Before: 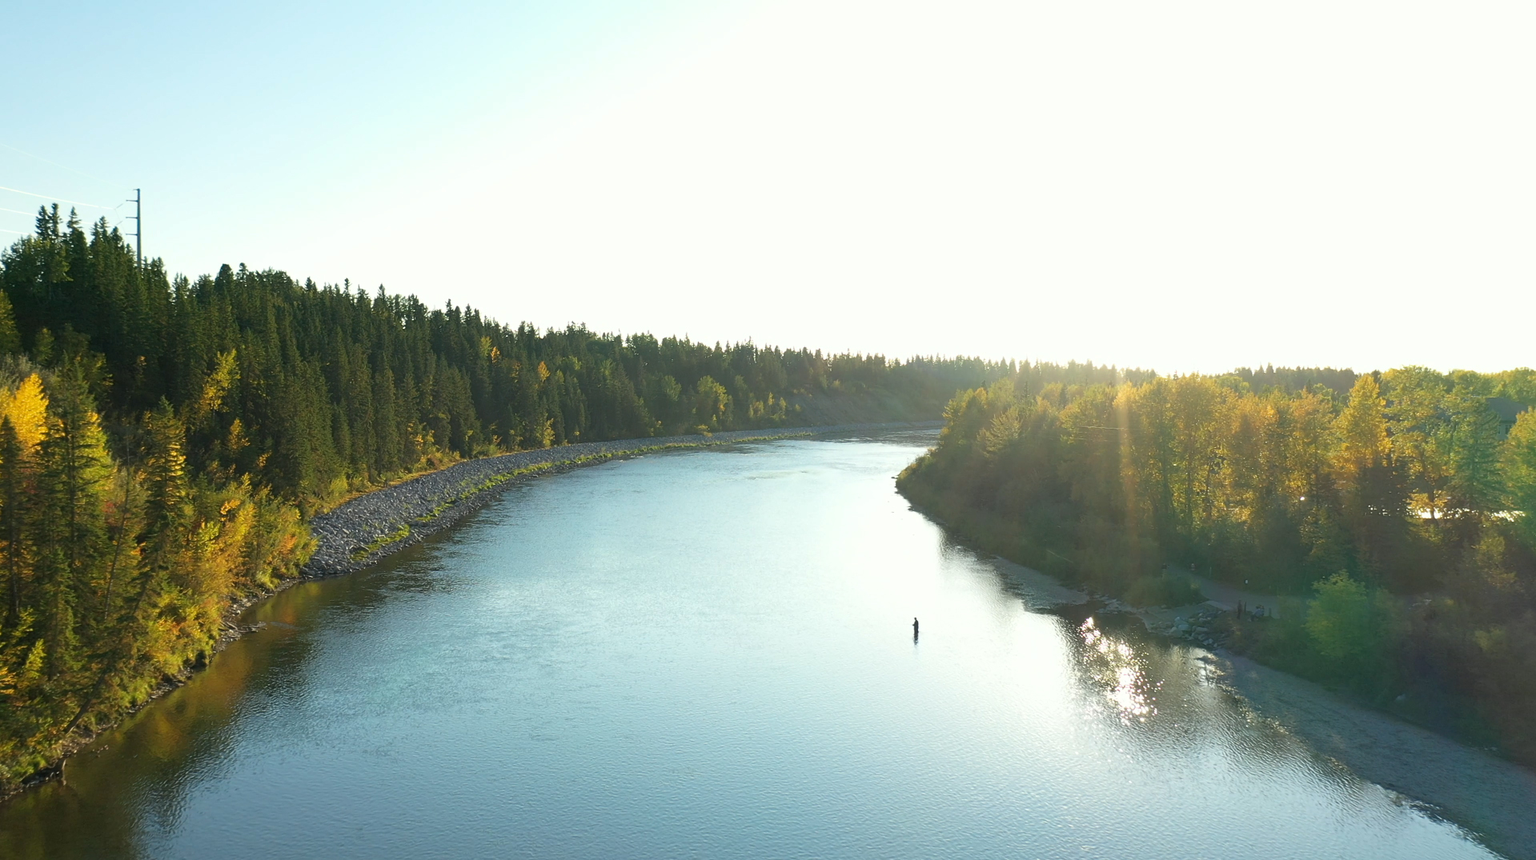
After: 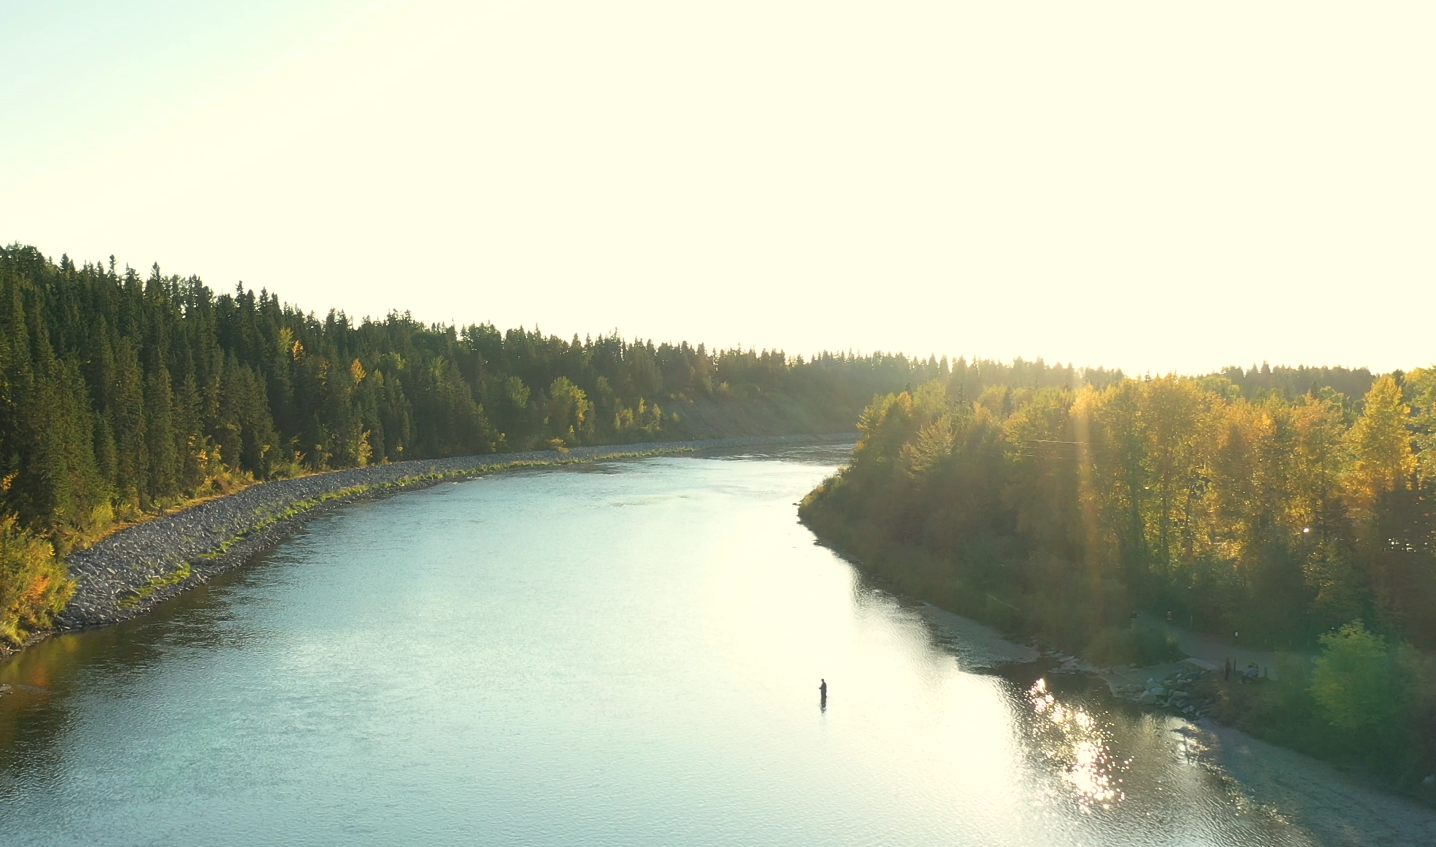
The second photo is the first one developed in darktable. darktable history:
crop: left 16.768%, top 8.653%, right 8.362%, bottom 12.485%
tone equalizer: on, module defaults
white balance: red 1.045, blue 0.932
haze removal: strength -0.05
